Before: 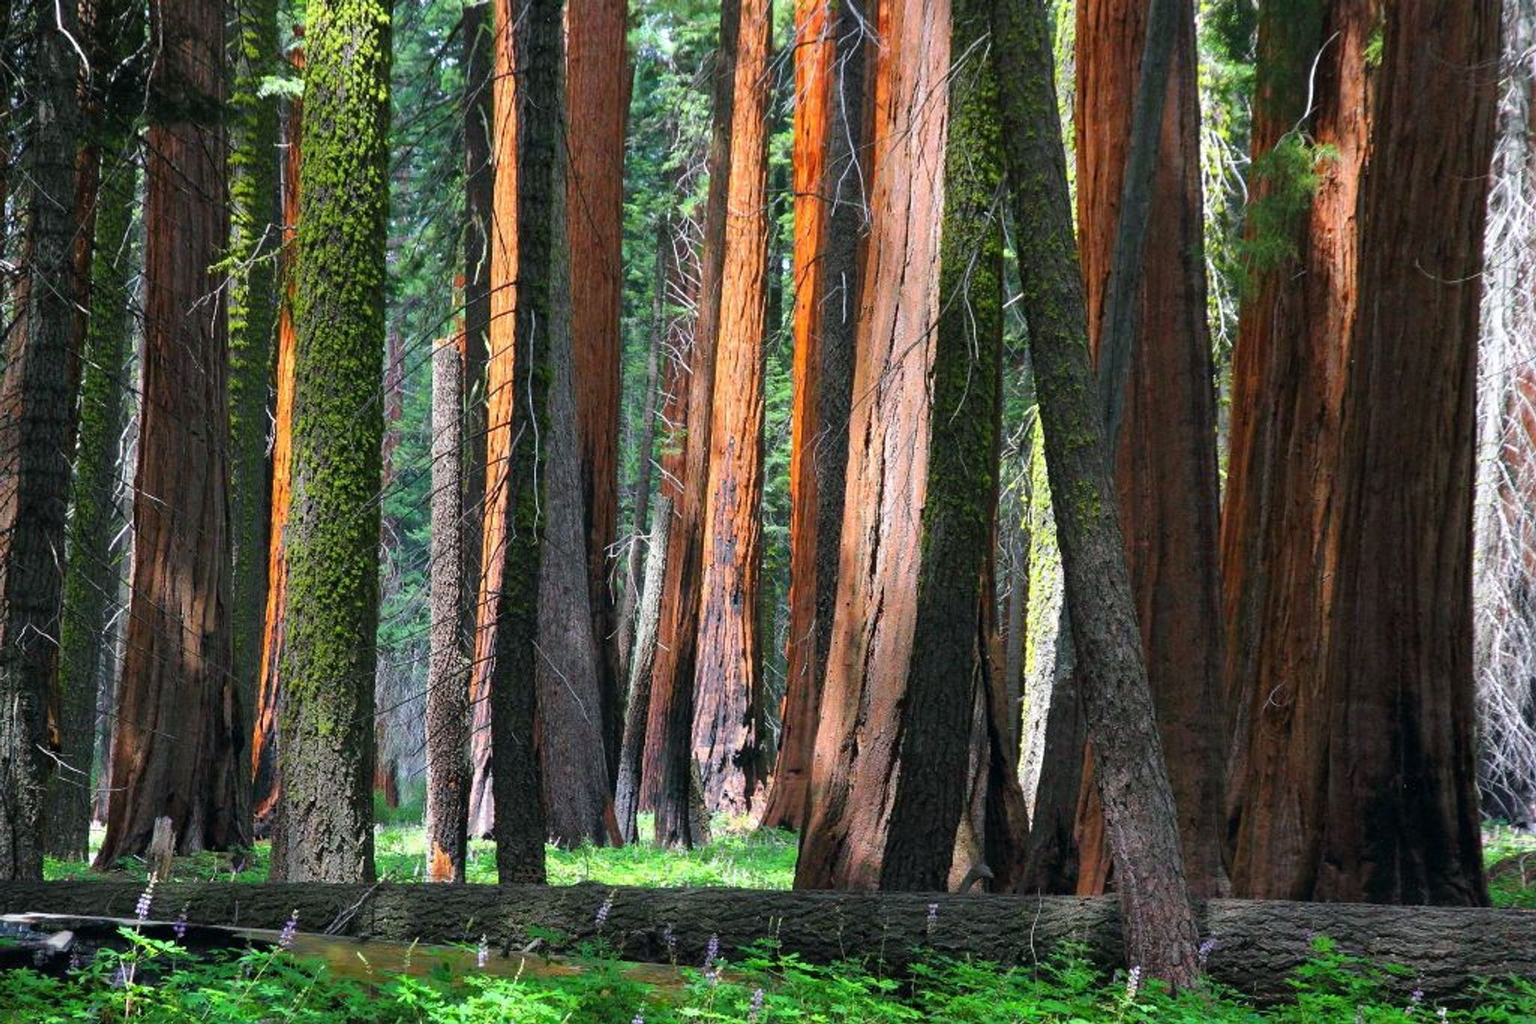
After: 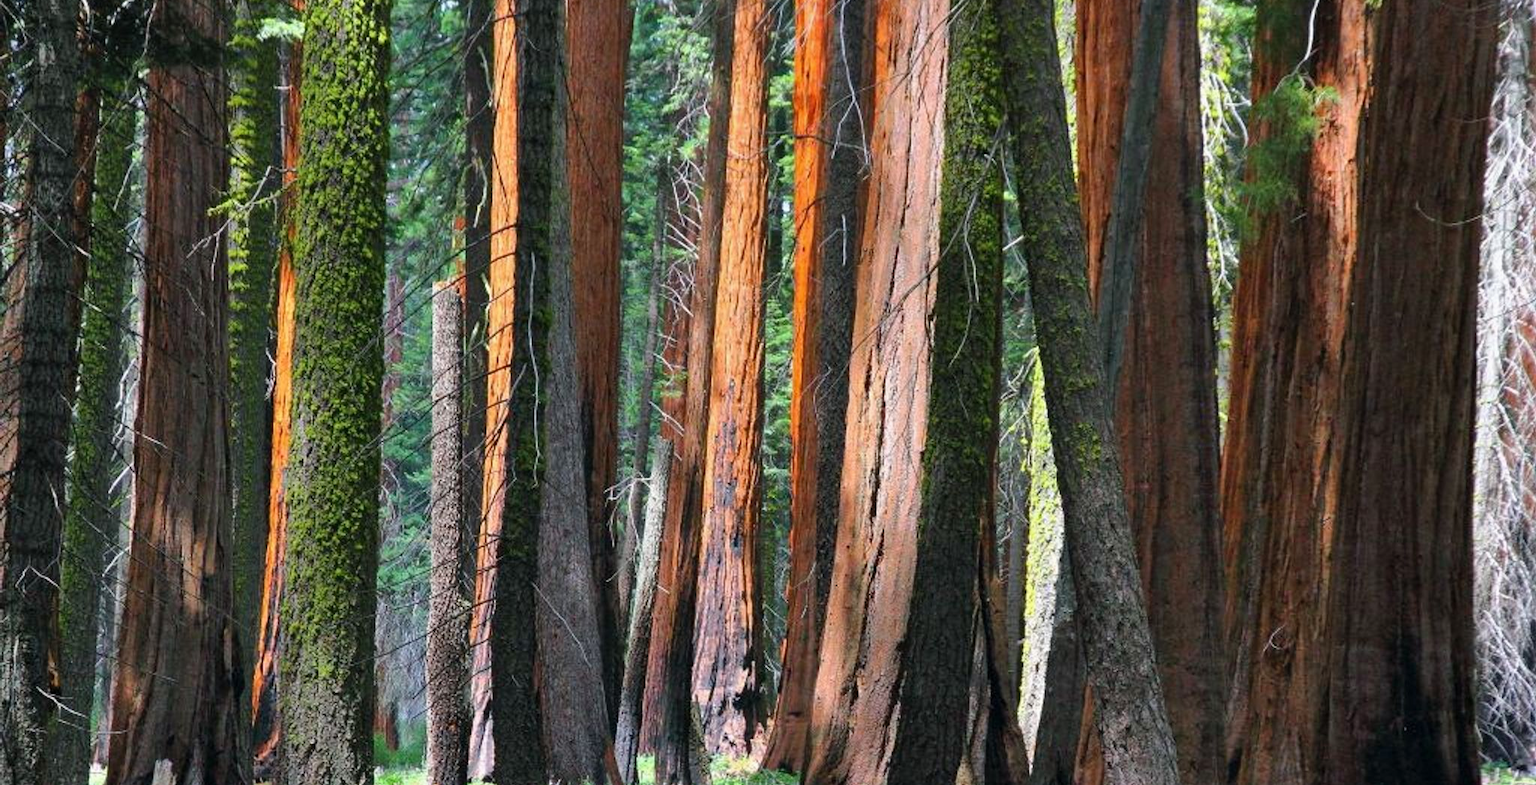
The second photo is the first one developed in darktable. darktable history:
crop: top 5.667%, bottom 17.637%
shadows and highlights: shadows 43.71, white point adjustment -1.46, soften with gaussian
